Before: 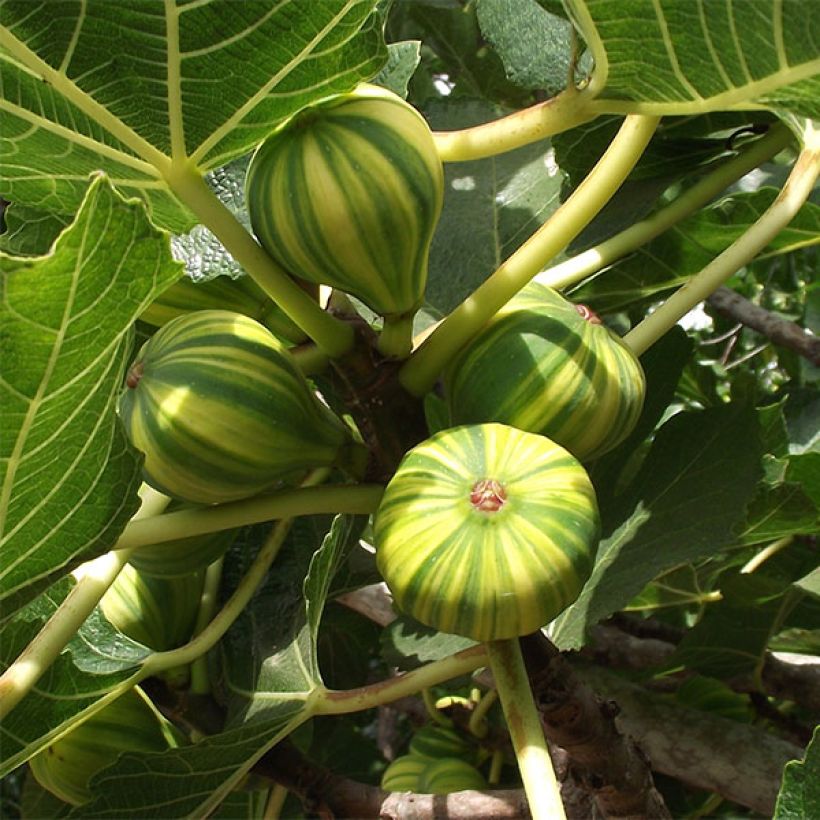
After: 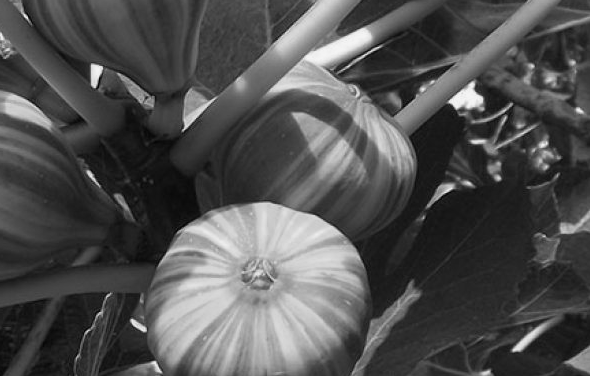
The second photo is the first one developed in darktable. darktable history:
shadows and highlights: shadows 25, highlights -25
color calibration: output gray [0.18, 0.41, 0.41, 0], gray › normalize channels true, illuminant same as pipeline (D50), adaptation XYZ, x 0.346, y 0.359, gamut compression 0
crop and rotate: left 27.938%, top 27.046%, bottom 27.046%
